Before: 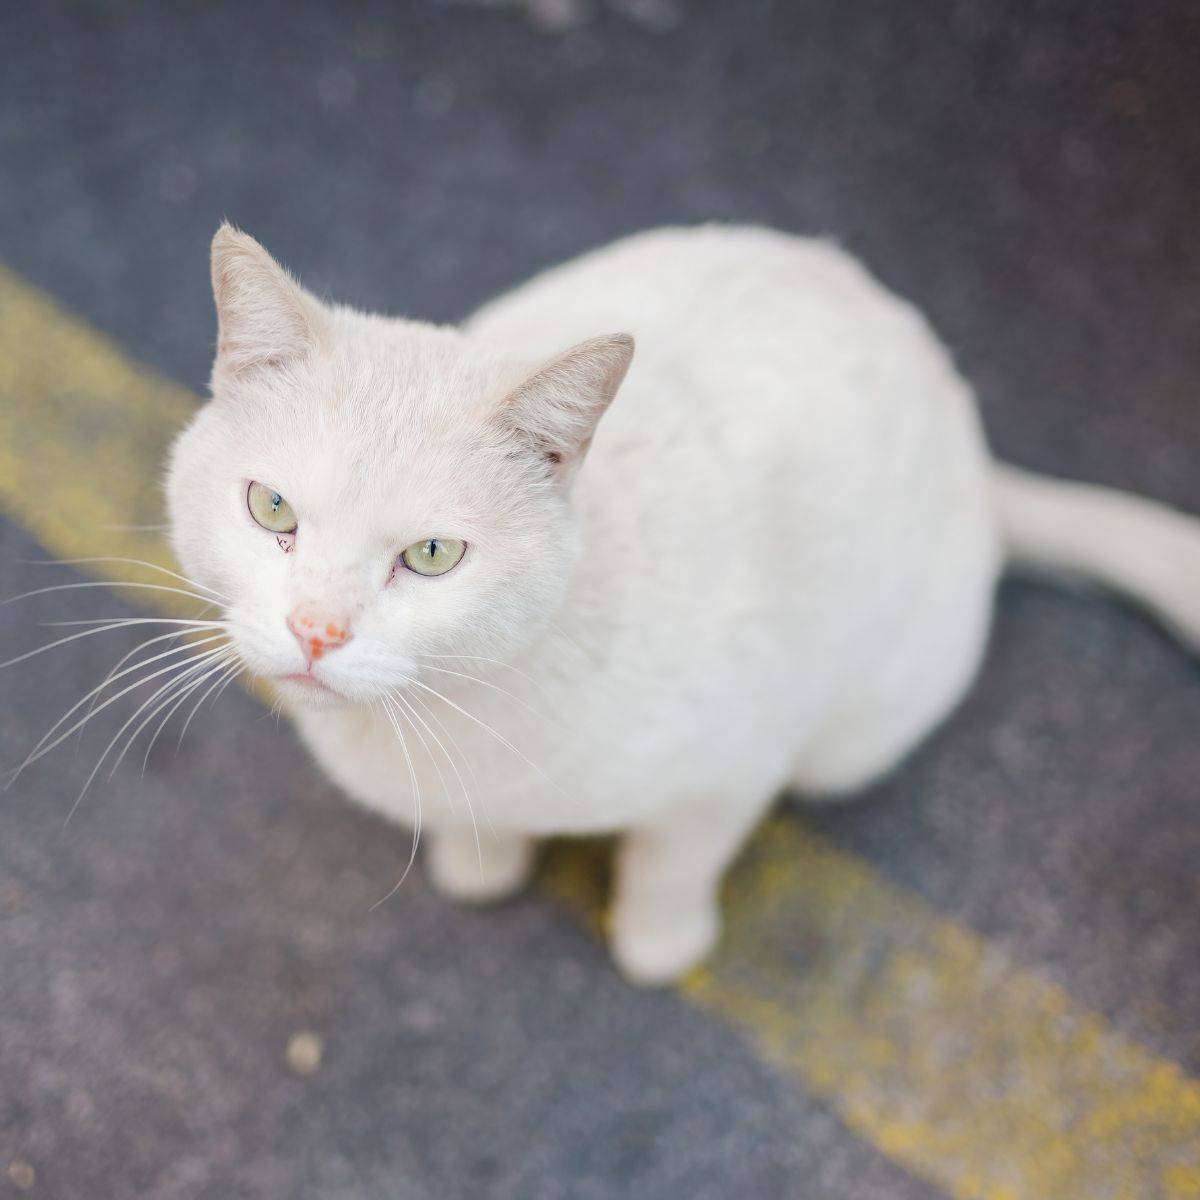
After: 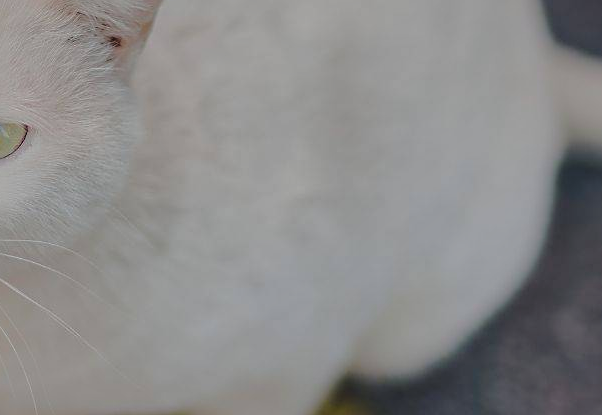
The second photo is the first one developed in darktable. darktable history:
exposure: exposure -0.492 EV, compensate highlight preservation false
crop: left 36.607%, top 34.735%, right 13.146%, bottom 30.611%
shadows and highlights: shadows 25, highlights -70
color correction: saturation 1.11
sharpen: on, module defaults
tone curve: curves: ch0 [(0, 0) (0.003, 0.002) (0.011, 0.009) (0.025, 0.019) (0.044, 0.031) (0.069, 0.044) (0.1, 0.061) (0.136, 0.087) (0.177, 0.127) (0.224, 0.172) (0.277, 0.226) (0.335, 0.295) (0.399, 0.367) (0.468, 0.445) (0.543, 0.536) (0.623, 0.626) (0.709, 0.717) (0.801, 0.806) (0.898, 0.889) (1, 1)], preserve colors none
